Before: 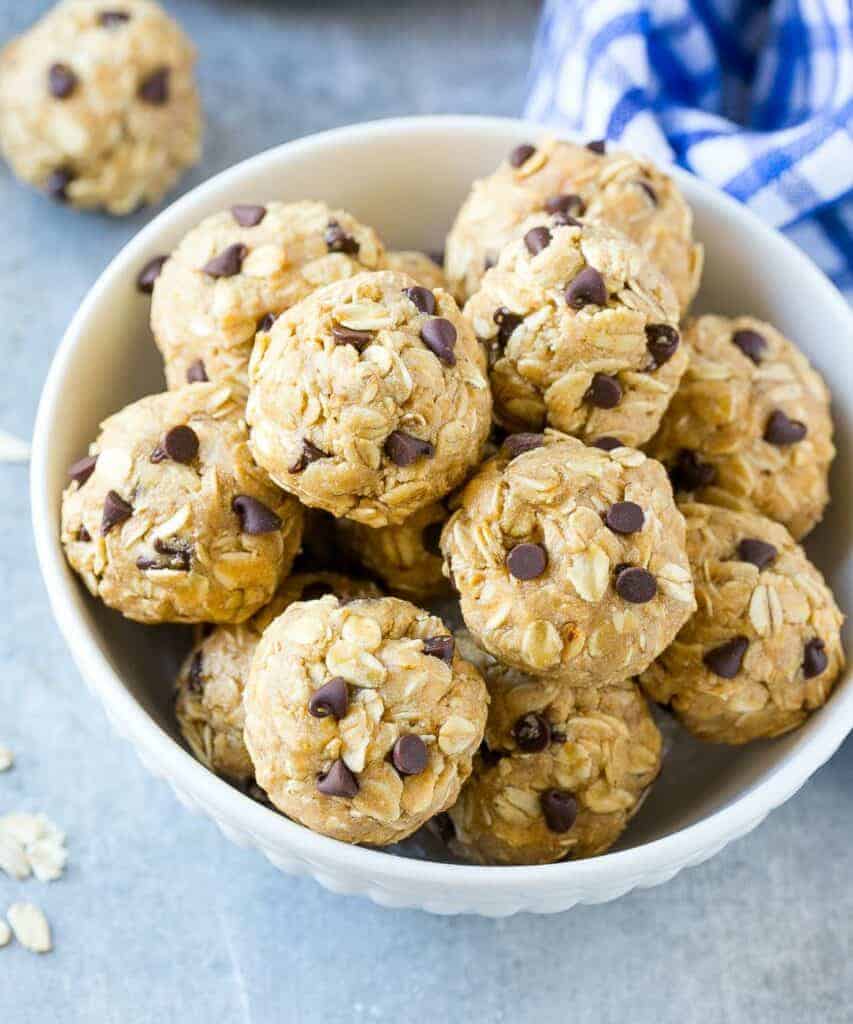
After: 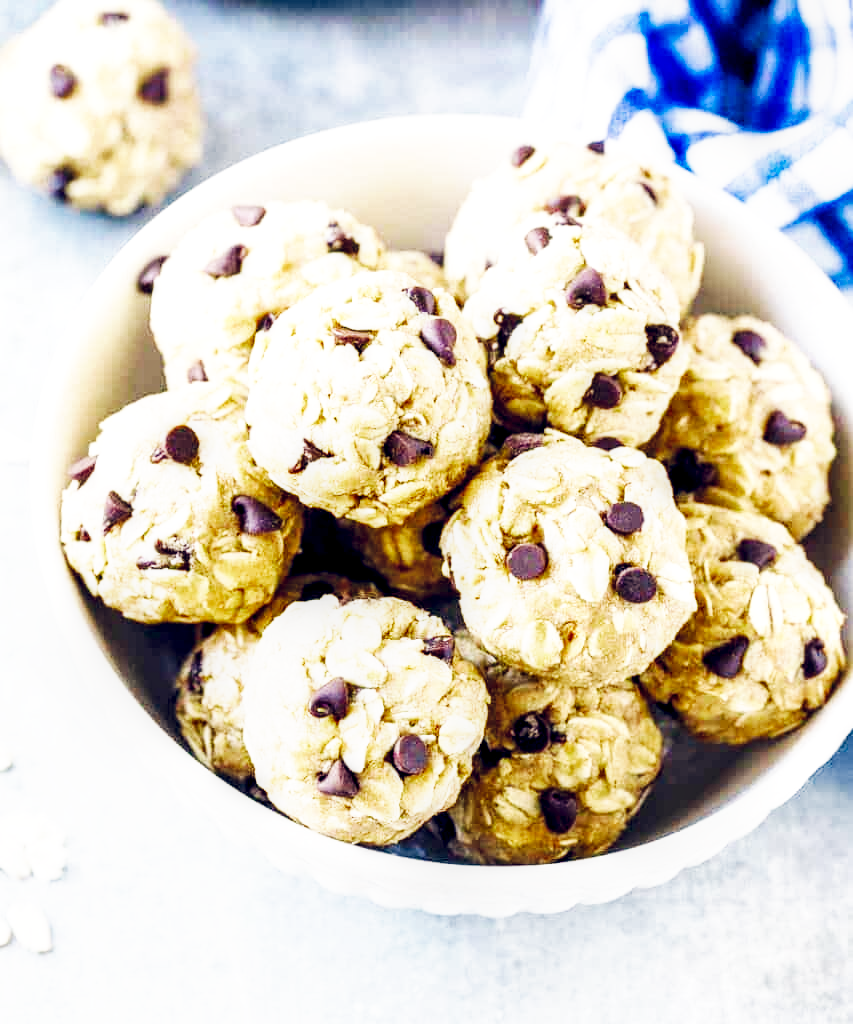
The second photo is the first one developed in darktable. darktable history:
base curve: curves: ch0 [(0, 0) (0.007, 0.004) (0.027, 0.03) (0.046, 0.07) (0.207, 0.54) (0.442, 0.872) (0.673, 0.972) (1, 1)], preserve colors none
color zones: curves: ch1 [(0.113, 0.438) (0.75, 0.5)]; ch2 [(0.12, 0.526) (0.75, 0.5)]
local contrast: shadows 94%
color balance rgb: highlights gain › chroma 2.94%, highlights gain › hue 60.57°, global offset › chroma 0.25%, global offset › hue 256.52°, perceptual saturation grading › global saturation 20%, perceptual saturation grading › highlights -50%, perceptual saturation grading › shadows 30%, contrast 15%
